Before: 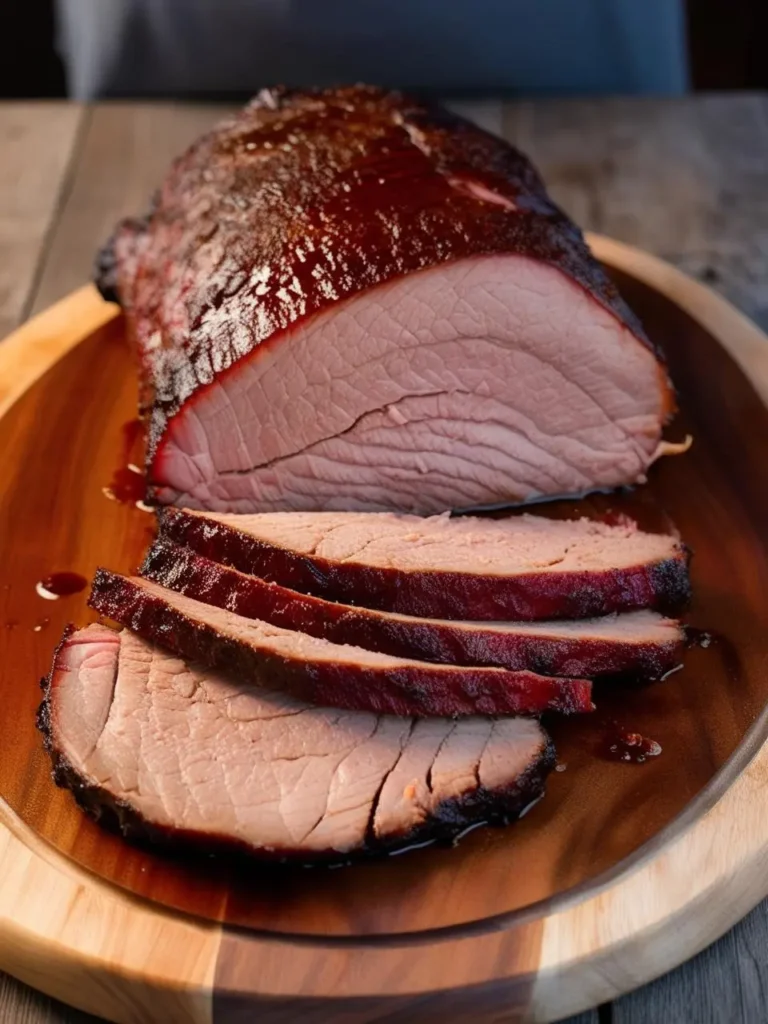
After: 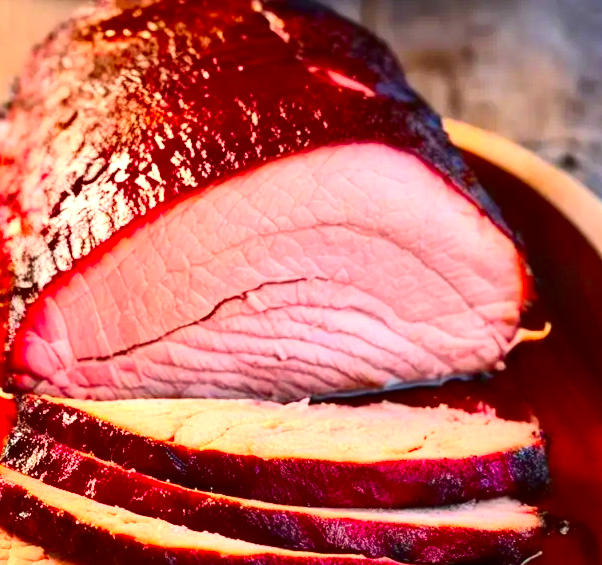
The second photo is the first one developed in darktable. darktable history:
contrast brightness saturation: contrast 0.262, brightness 0.021, saturation 0.866
exposure: black level correction 0, exposure 1.199 EV, compensate highlight preservation false
crop: left 18.419%, top 11.128%, right 2.281%, bottom 33.605%
